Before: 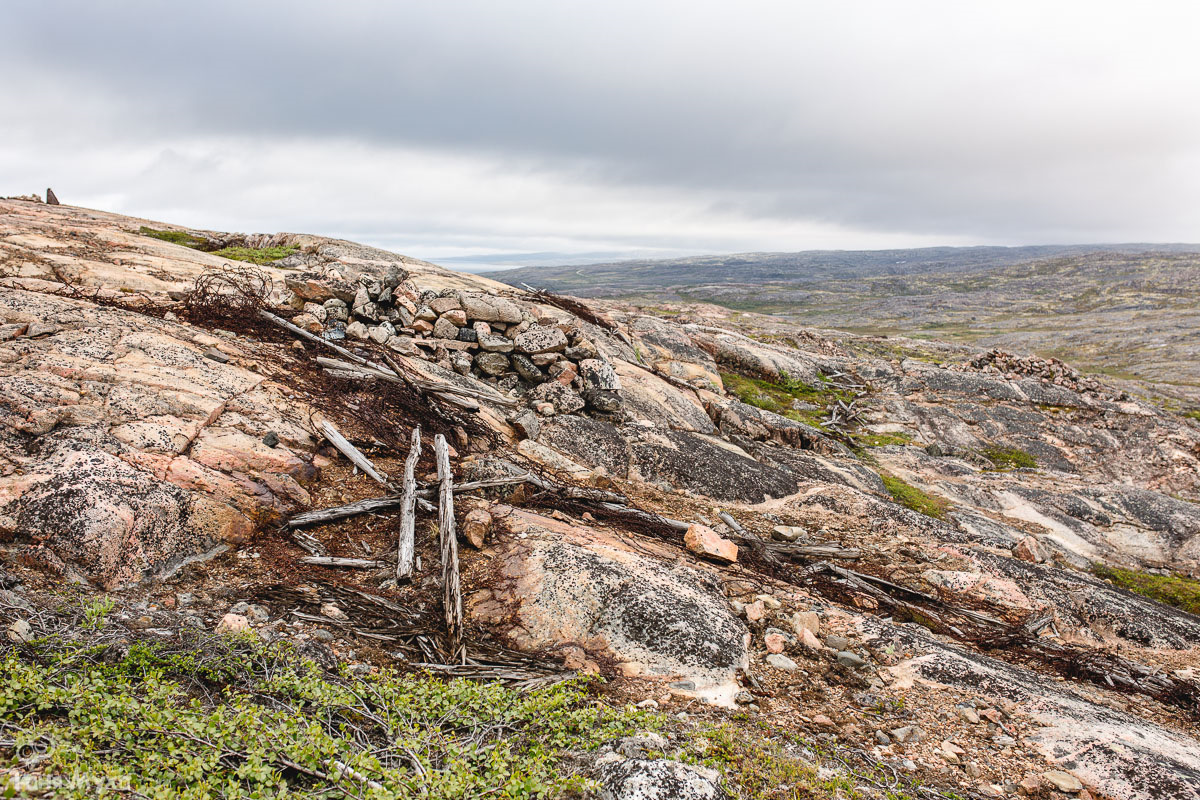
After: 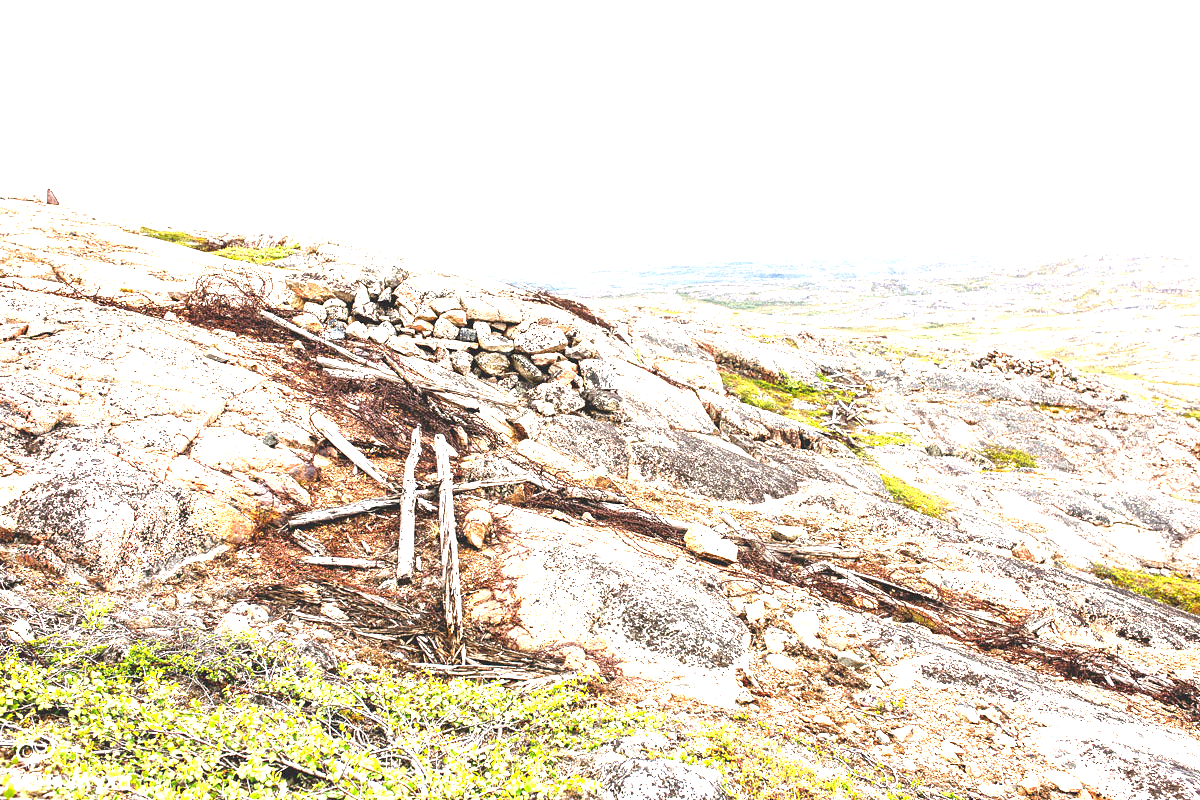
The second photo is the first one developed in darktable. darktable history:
exposure: exposure 2.238 EV, compensate exposure bias true, compensate highlight preservation false
